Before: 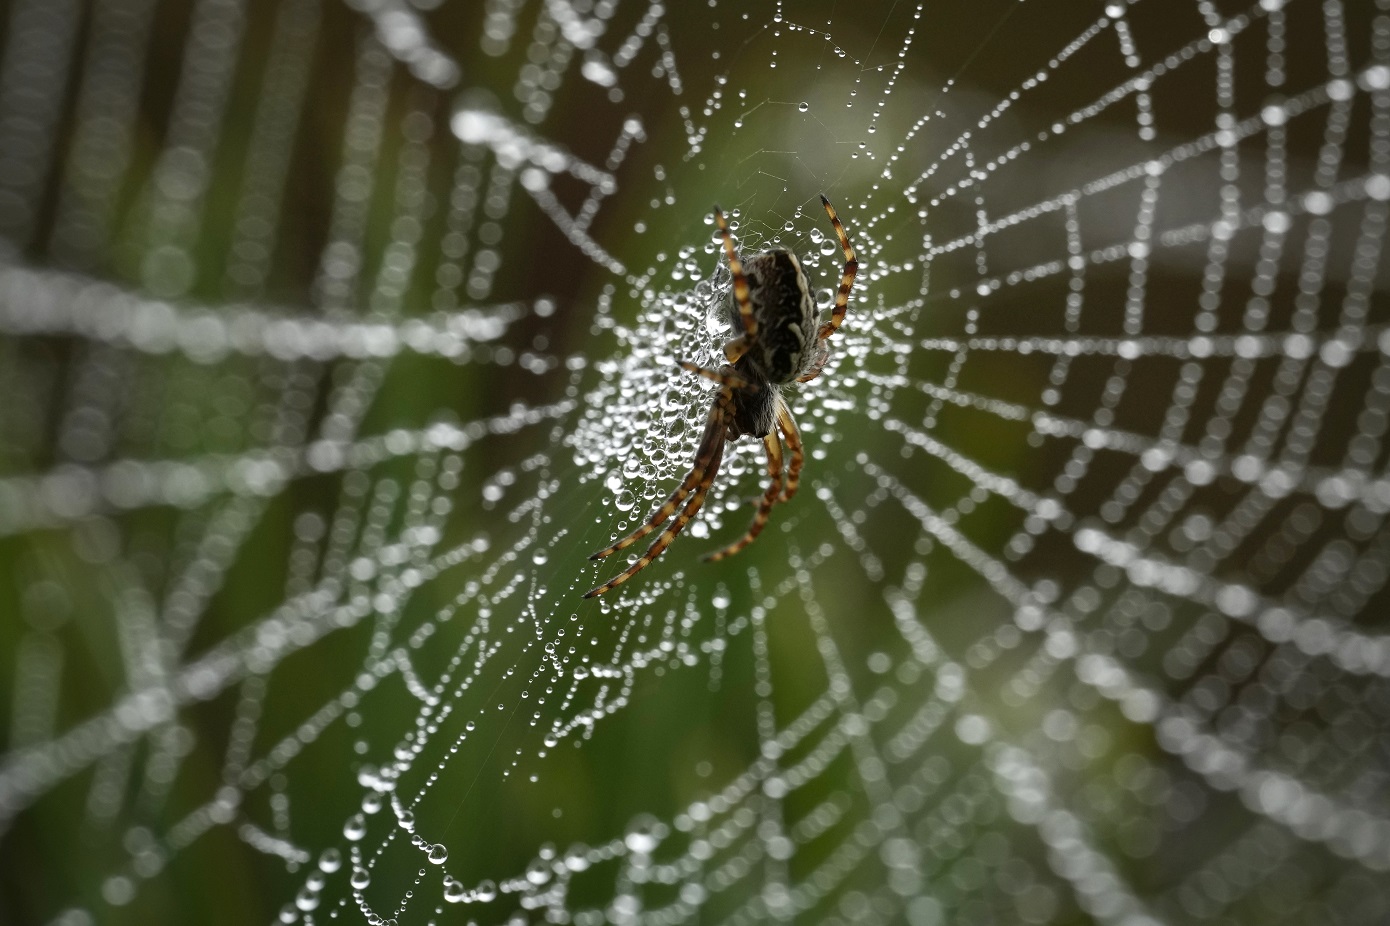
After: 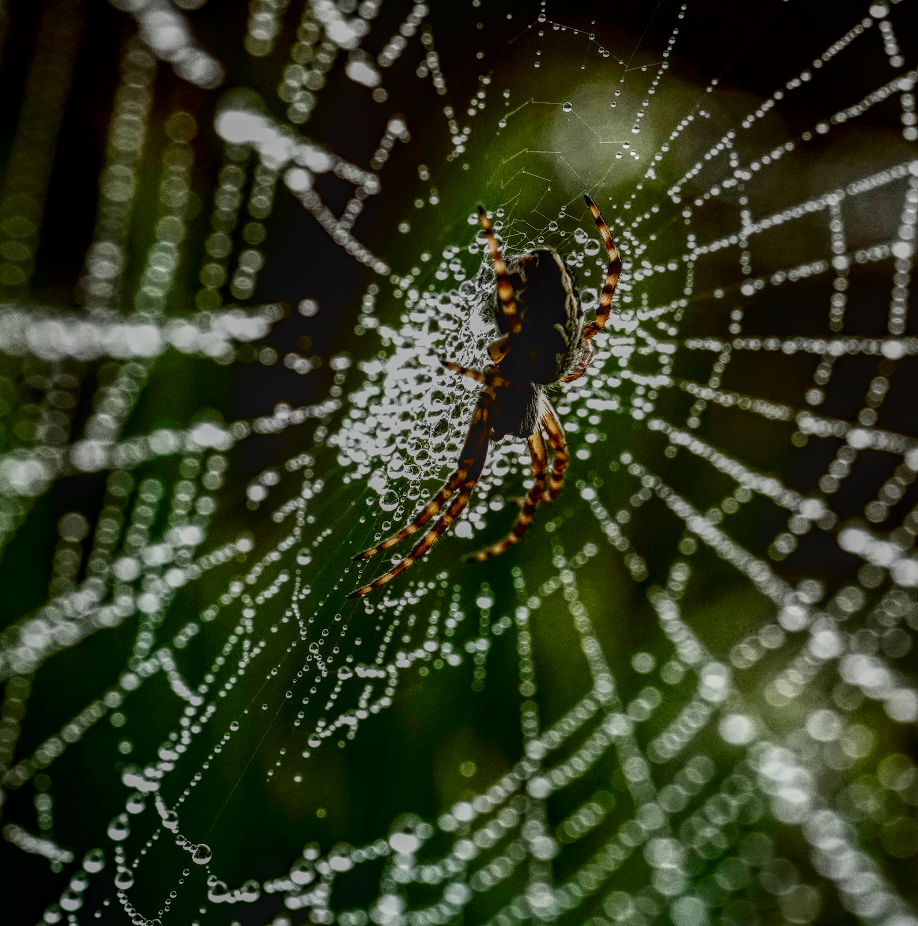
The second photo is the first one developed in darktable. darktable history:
contrast brightness saturation: contrast 0.235, brightness -0.231, saturation 0.142
filmic rgb: black relative exposure -8.02 EV, white relative exposure 2.33 EV, hardness 6.56, color science v6 (2022)
tone equalizer: -8 EV -0.768 EV, -7 EV -0.719 EV, -6 EV -0.623 EV, -5 EV -0.378 EV, -3 EV 0.393 EV, -2 EV 0.6 EV, -1 EV 0.692 EV, +0 EV 0.741 EV
color balance rgb: global offset › luminance -0.903%, perceptual saturation grading › global saturation 20%, perceptual saturation grading › highlights -48.993%, perceptual saturation grading › shadows 23.959%, global vibrance 31.029%
exposure: compensate highlight preservation false
crop: left 16.991%, right 16.905%
local contrast: highlights 20%, shadows 31%, detail 199%, midtone range 0.2
color correction: highlights b* 0.033, saturation 0.837
